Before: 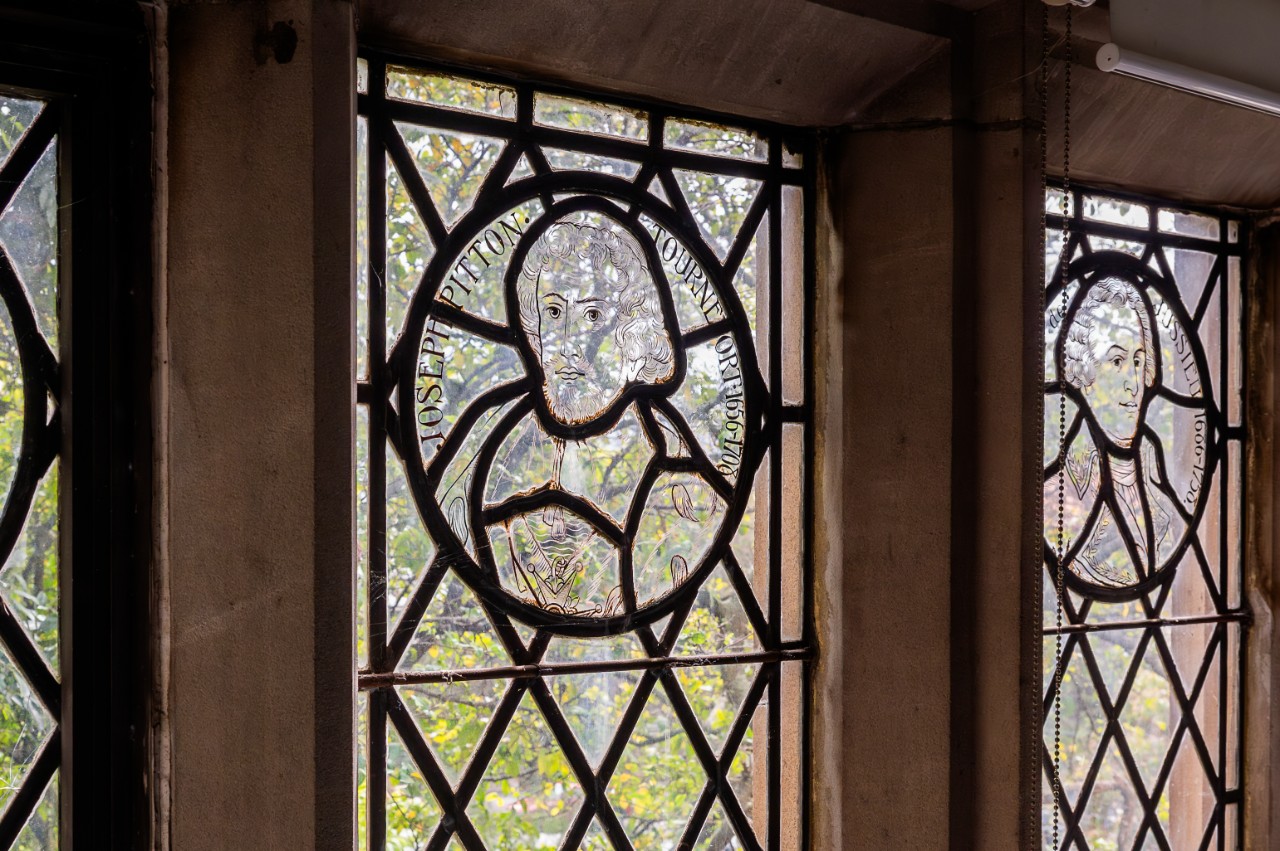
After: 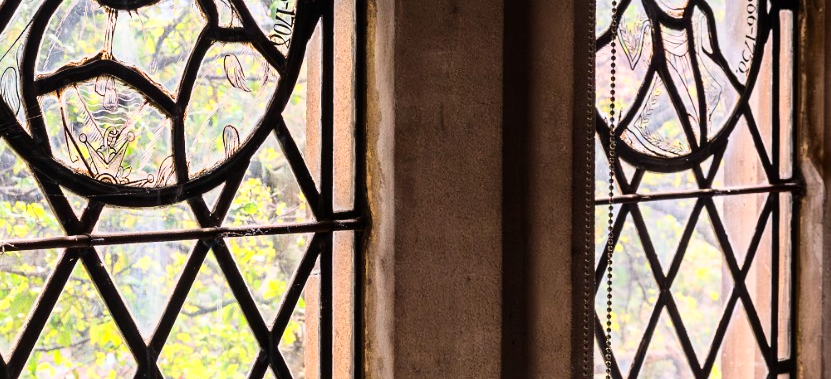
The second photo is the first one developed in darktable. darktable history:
crop and rotate: left 35.068%, top 50.614%, bottom 4.826%
base curve: curves: ch0 [(0, 0) (0.028, 0.03) (0.121, 0.232) (0.46, 0.748) (0.859, 0.968) (1, 1)], preserve colors average RGB
